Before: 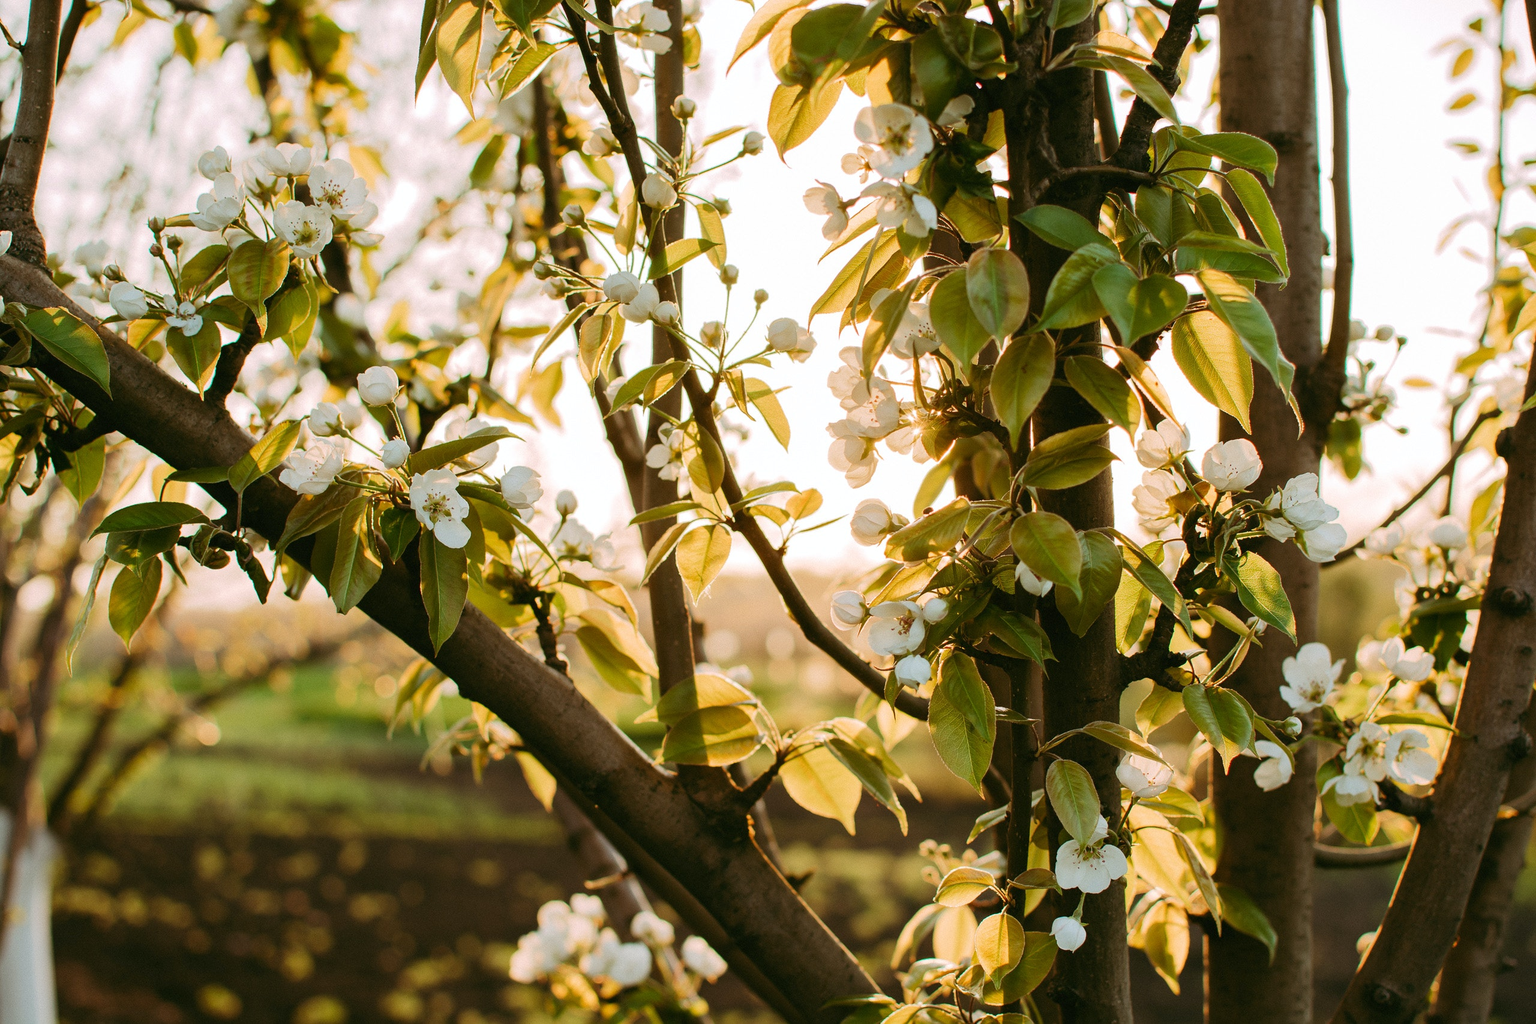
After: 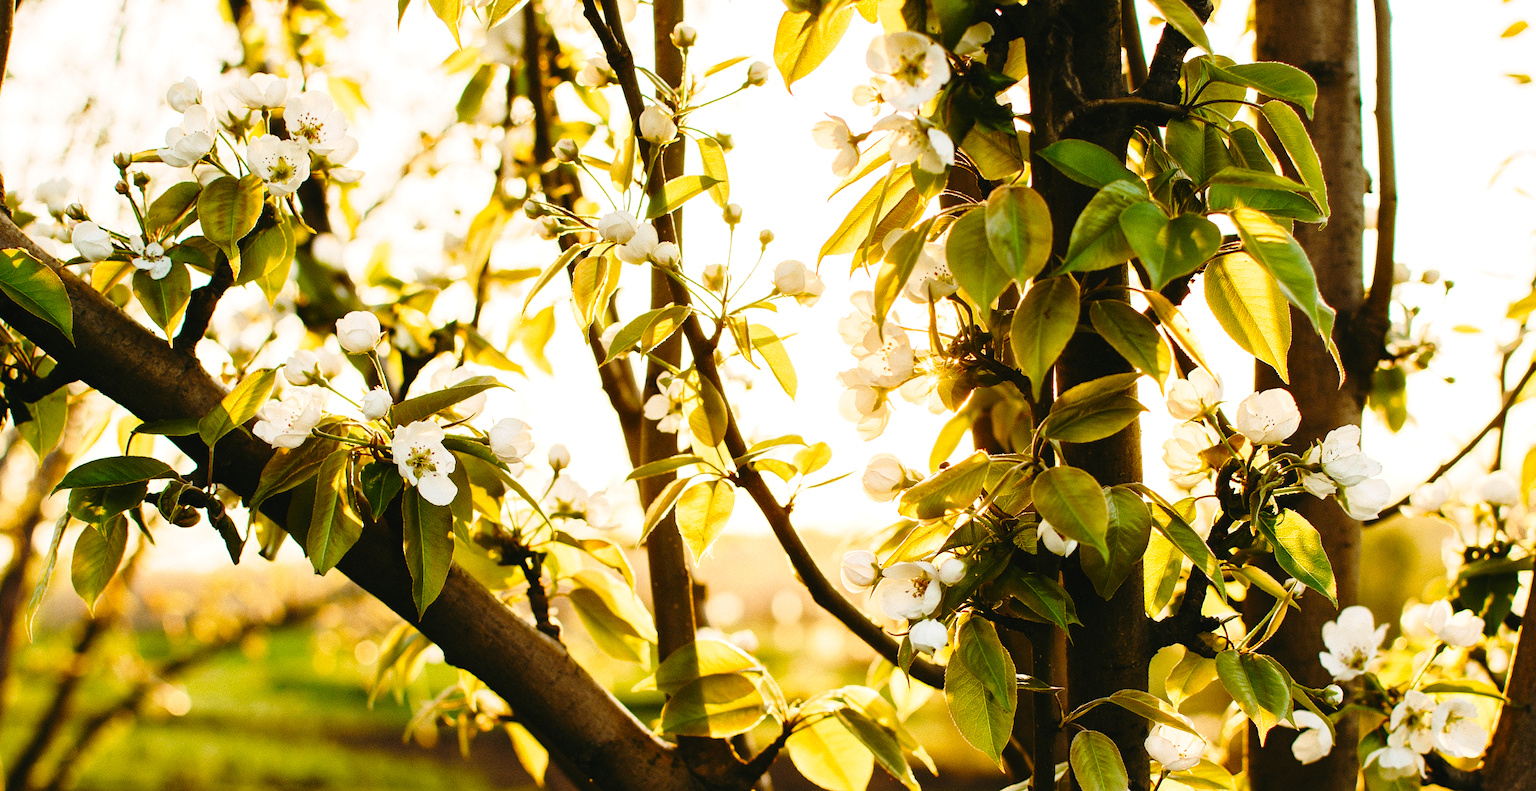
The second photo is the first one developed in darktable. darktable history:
levels: levels [0.029, 0.545, 0.971]
crop: left 2.737%, top 7.287%, right 3.421%, bottom 20.179%
base curve: curves: ch0 [(0, 0) (0.028, 0.03) (0.121, 0.232) (0.46, 0.748) (0.859, 0.968) (1, 1)], preserve colors none
color balance rgb: shadows lift › chroma 2%, shadows lift › hue 247.2°, power › chroma 0.3%, power › hue 25.2°, highlights gain › chroma 3%, highlights gain › hue 60°, global offset › luminance 0.75%, perceptual saturation grading › global saturation 20%, perceptual saturation grading › highlights -20%, perceptual saturation grading › shadows 30%, global vibrance 20%
